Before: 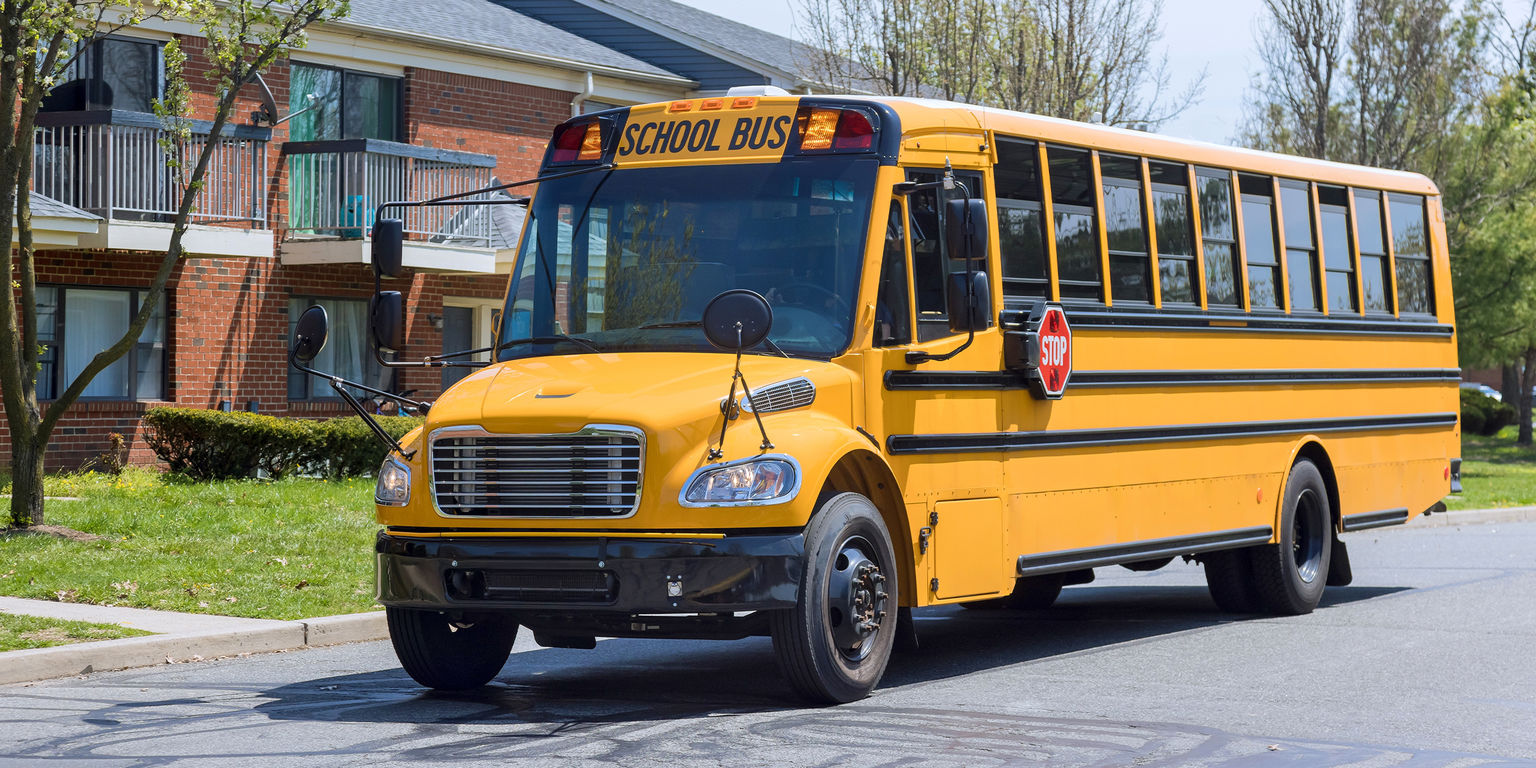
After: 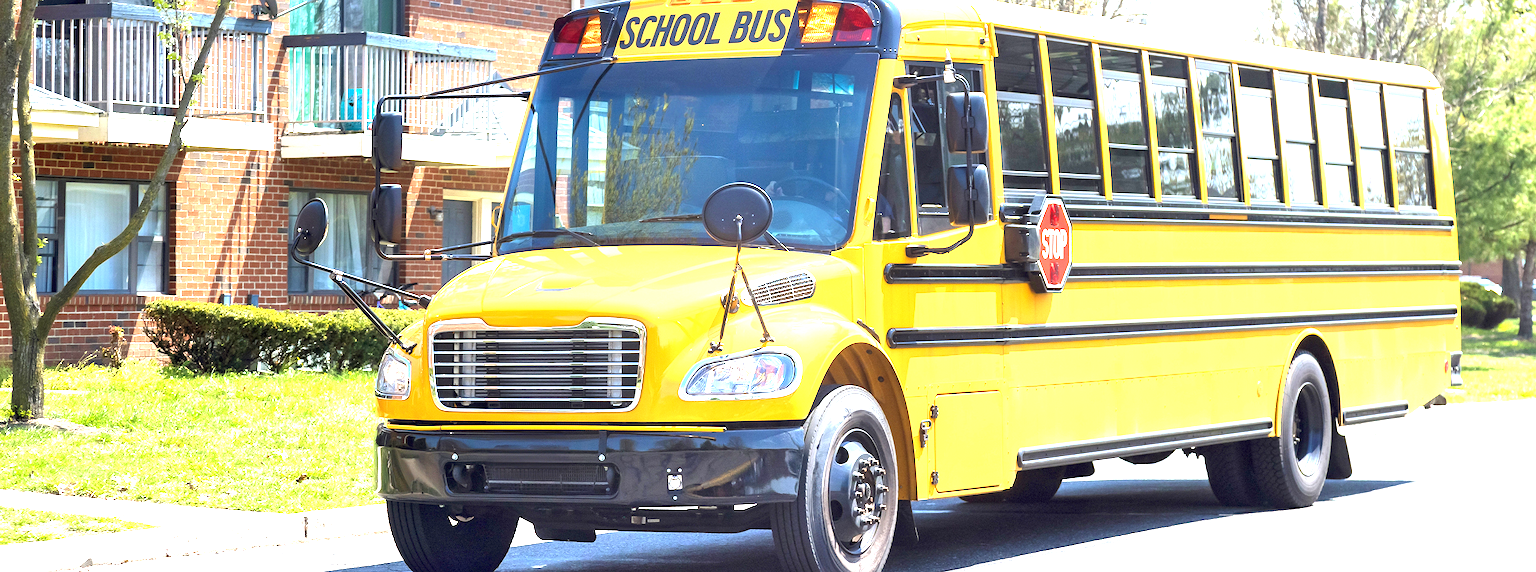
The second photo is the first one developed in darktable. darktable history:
exposure: black level correction 0, exposure 2.11 EV, compensate highlight preservation false
crop: top 13.948%, bottom 11.431%
